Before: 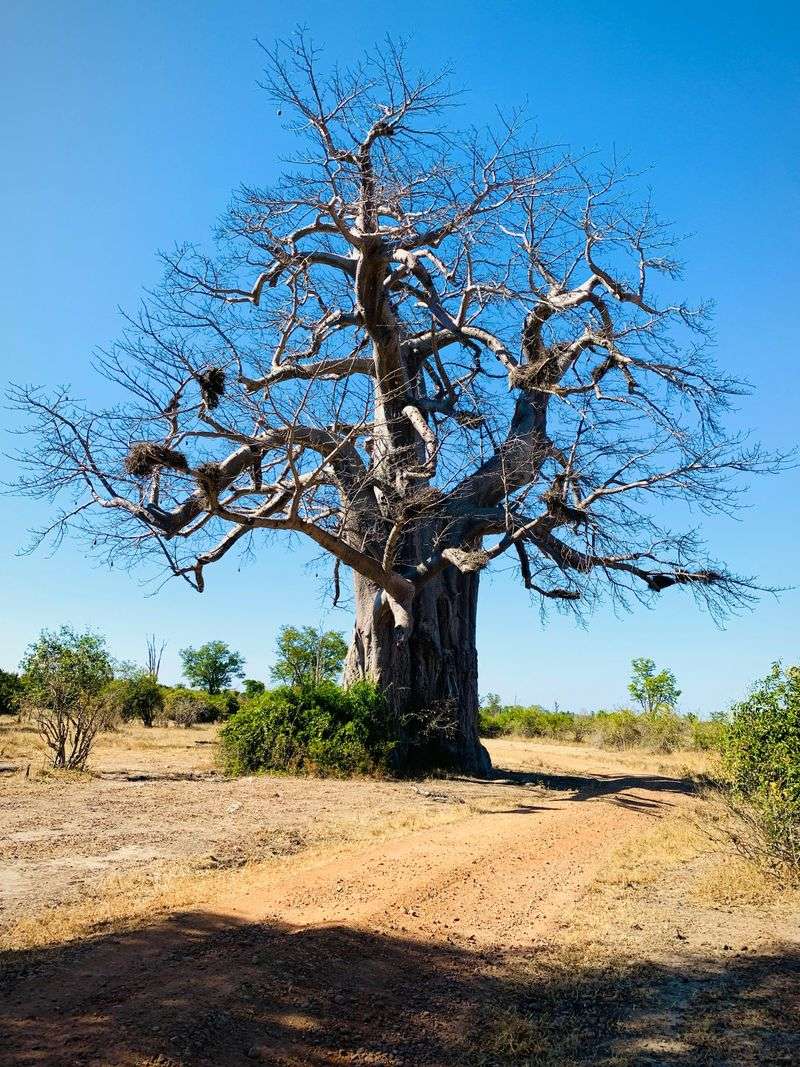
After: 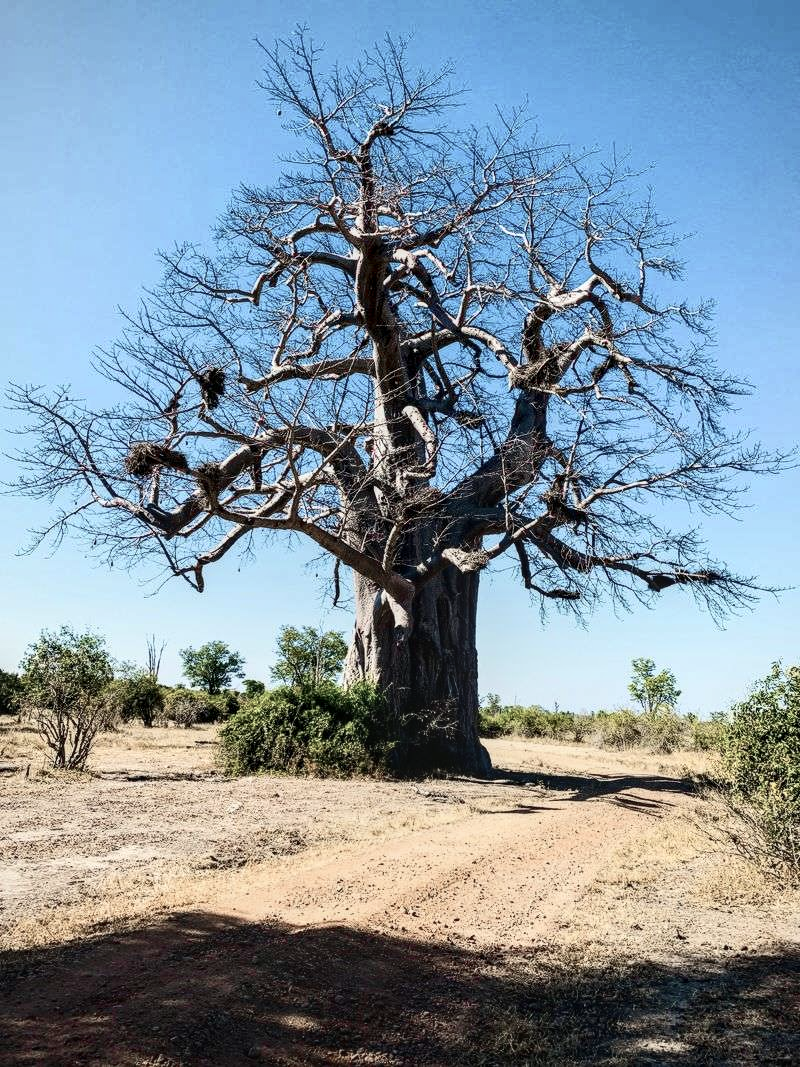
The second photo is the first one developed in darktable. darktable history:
contrast brightness saturation: contrast 0.259, brightness 0.022, saturation 0.888
color zones: curves: ch1 [(0, 0.34) (0.143, 0.164) (0.286, 0.152) (0.429, 0.176) (0.571, 0.173) (0.714, 0.188) (0.857, 0.199) (1, 0.34)]
local contrast: detail 130%
